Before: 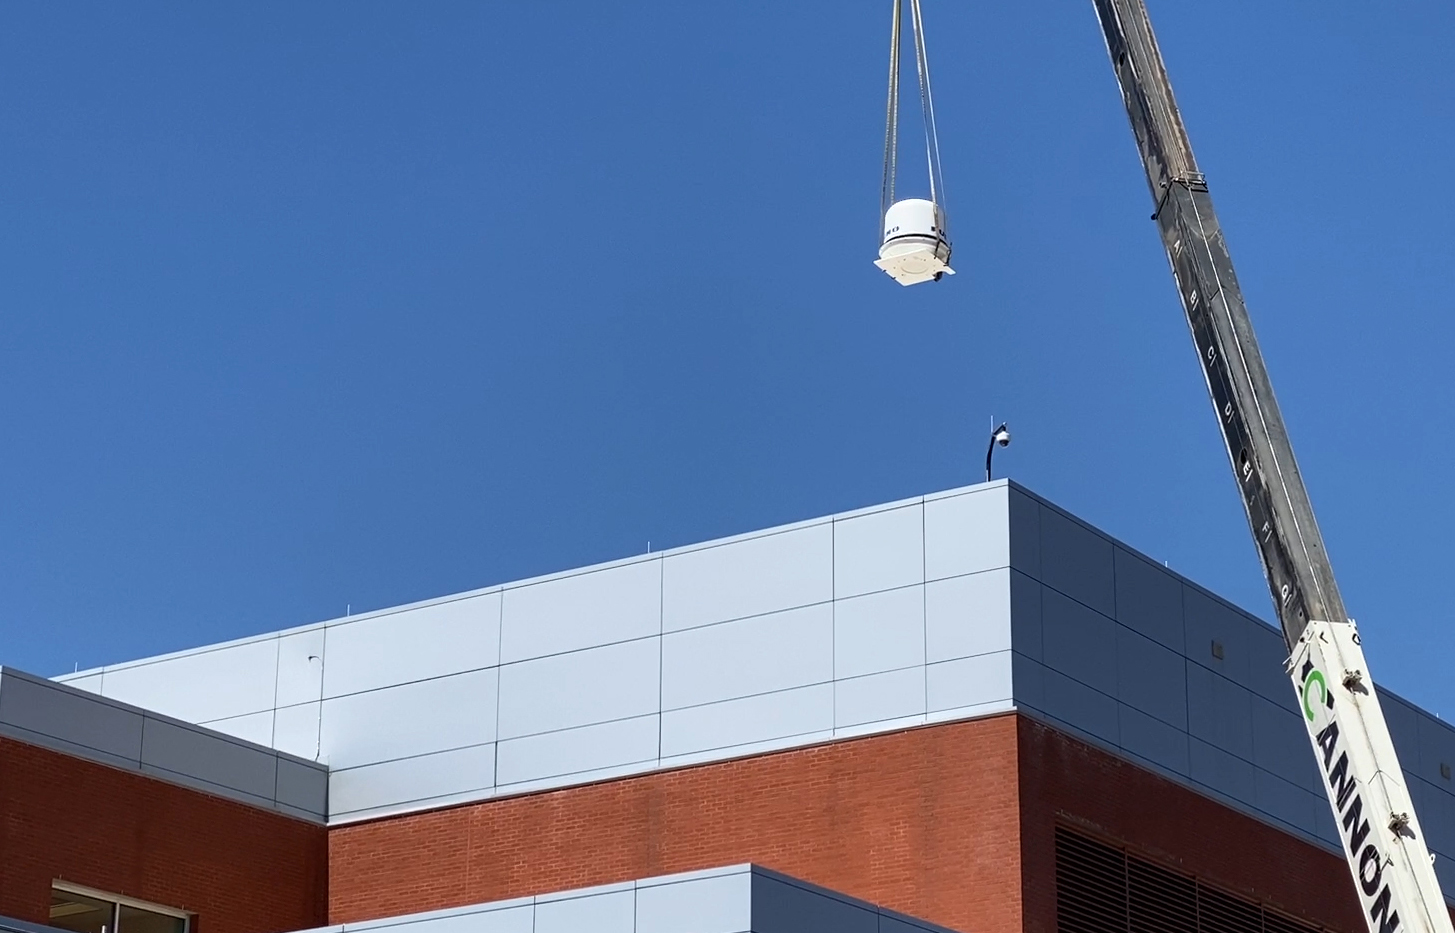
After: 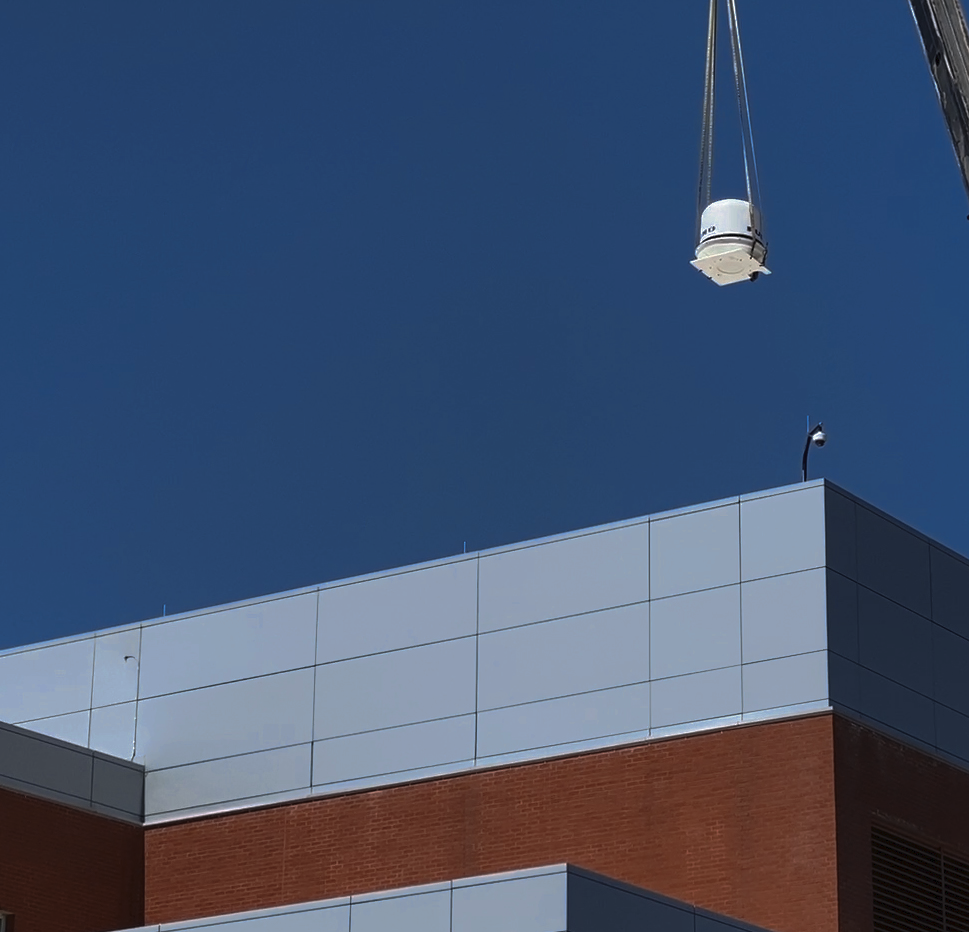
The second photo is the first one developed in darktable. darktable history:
tone curve: curves: ch0 [(0, 0) (0.003, 0.029) (0.011, 0.034) (0.025, 0.044) (0.044, 0.057) (0.069, 0.07) (0.1, 0.084) (0.136, 0.104) (0.177, 0.127) (0.224, 0.156) (0.277, 0.192) (0.335, 0.236) (0.399, 0.284) (0.468, 0.339) (0.543, 0.393) (0.623, 0.454) (0.709, 0.541) (0.801, 0.65) (0.898, 0.766) (1, 1)], preserve colors none
color zones: curves: ch0 [(0, 0.5) (0.125, 0.4) (0.25, 0.5) (0.375, 0.4) (0.5, 0.4) (0.625, 0.35) (0.75, 0.35) (0.875, 0.5)]; ch1 [(0, 0.35) (0.125, 0.45) (0.25, 0.35) (0.375, 0.35) (0.5, 0.35) (0.625, 0.35) (0.75, 0.45) (0.875, 0.35)]; ch2 [(0, 0.6) (0.125, 0.5) (0.25, 0.5) (0.375, 0.6) (0.5, 0.6) (0.625, 0.5) (0.75, 0.5) (0.875, 0.5)]
crop and rotate: left 12.673%, right 20.66%
